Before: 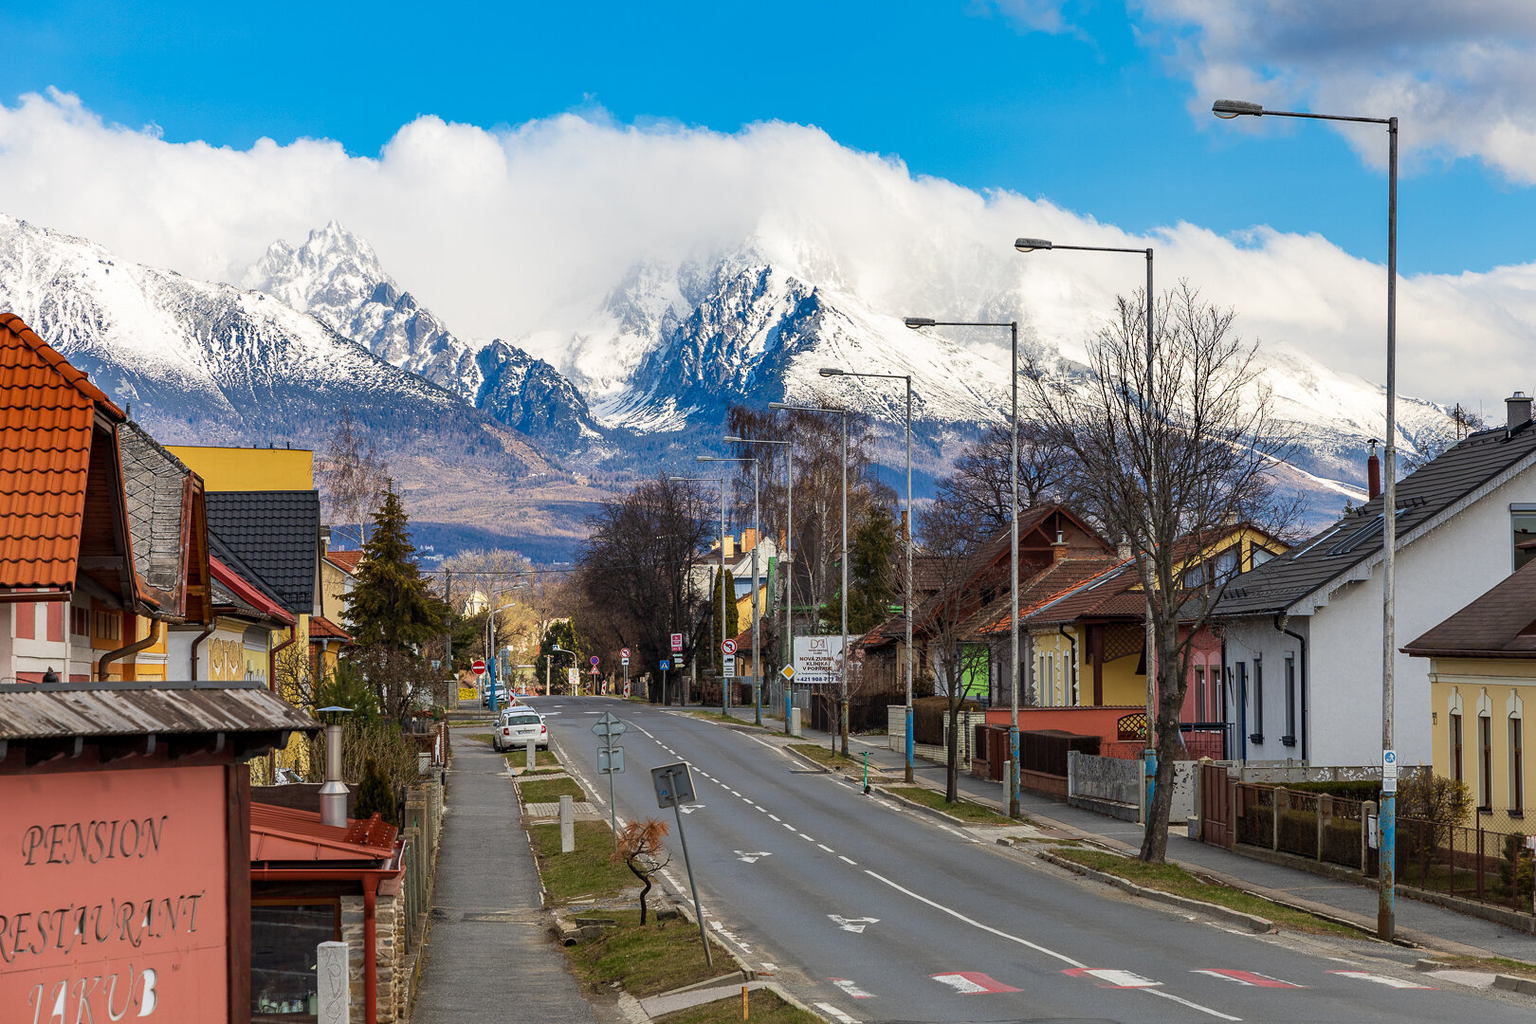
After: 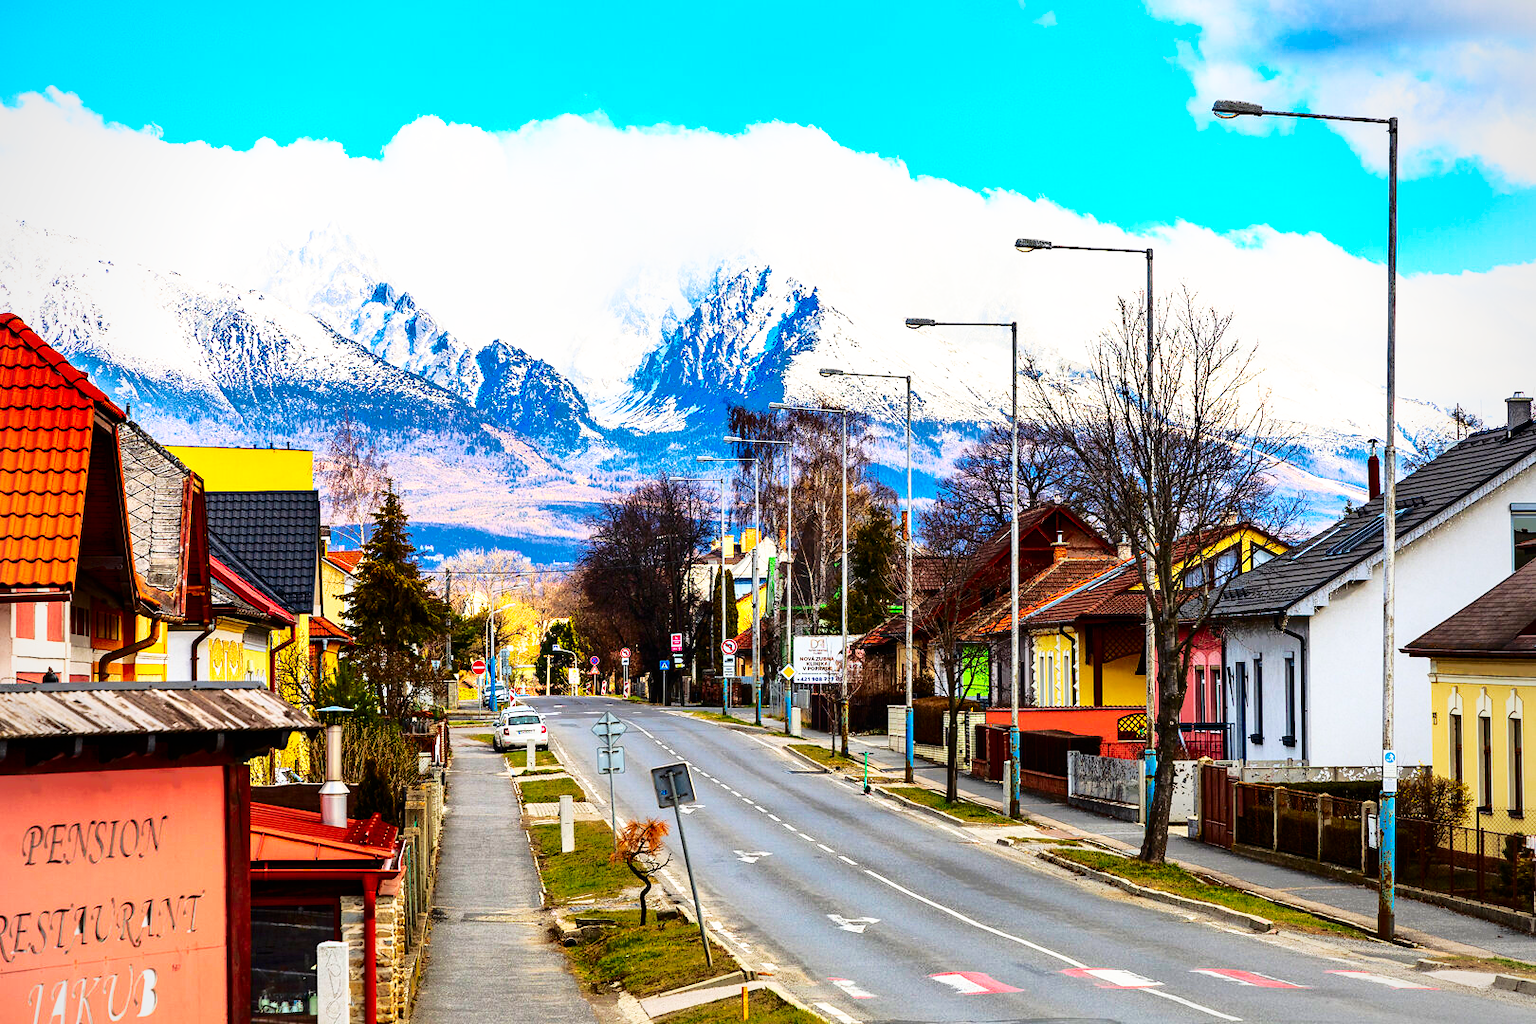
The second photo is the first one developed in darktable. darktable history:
shadows and highlights: shadows 25, highlights -70
base curve: curves: ch0 [(0, 0) (0.007, 0.004) (0.027, 0.03) (0.046, 0.07) (0.207, 0.54) (0.442, 0.872) (0.673, 0.972) (1, 1)], preserve colors none
vignetting: fall-off radius 81.94%
contrast brightness saturation: contrast 0.4, brightness 0.05, saturation 0.25
